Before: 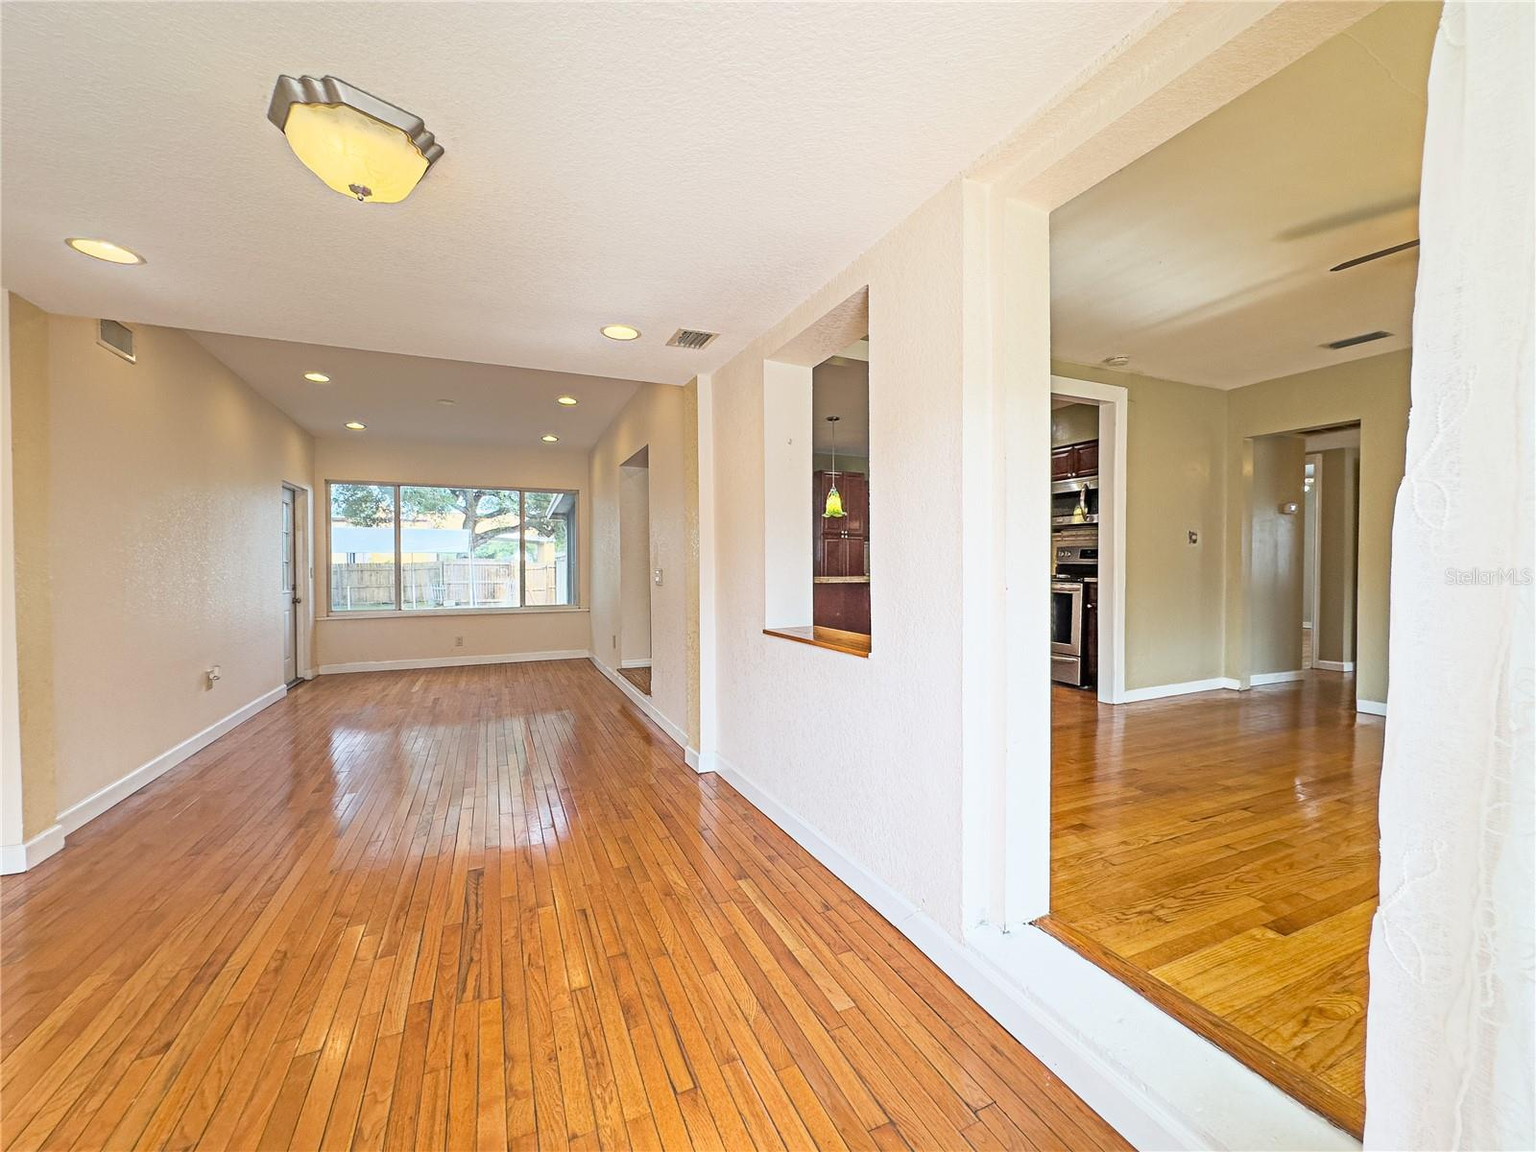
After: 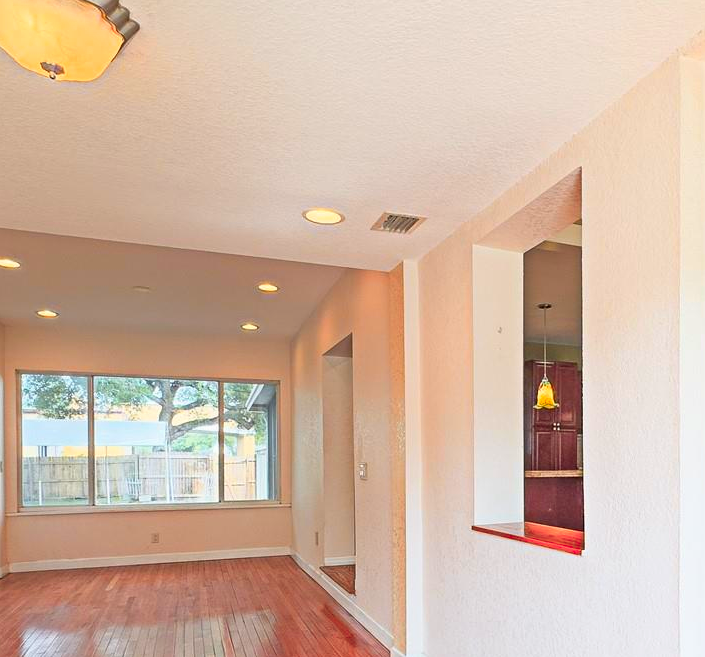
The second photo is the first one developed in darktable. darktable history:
color zones: curves: ch1 [(0.24, 0.634) (0.75, 0.5)]; ch2 [(0.253, 0.437) (0.745, 0.491)], mix 102.12%
exposure: exposure -0.021 EV, compensate highlight preservation false
crop: left 20.248%, top 10.86%, right 35.675%, bottom 34.321%
